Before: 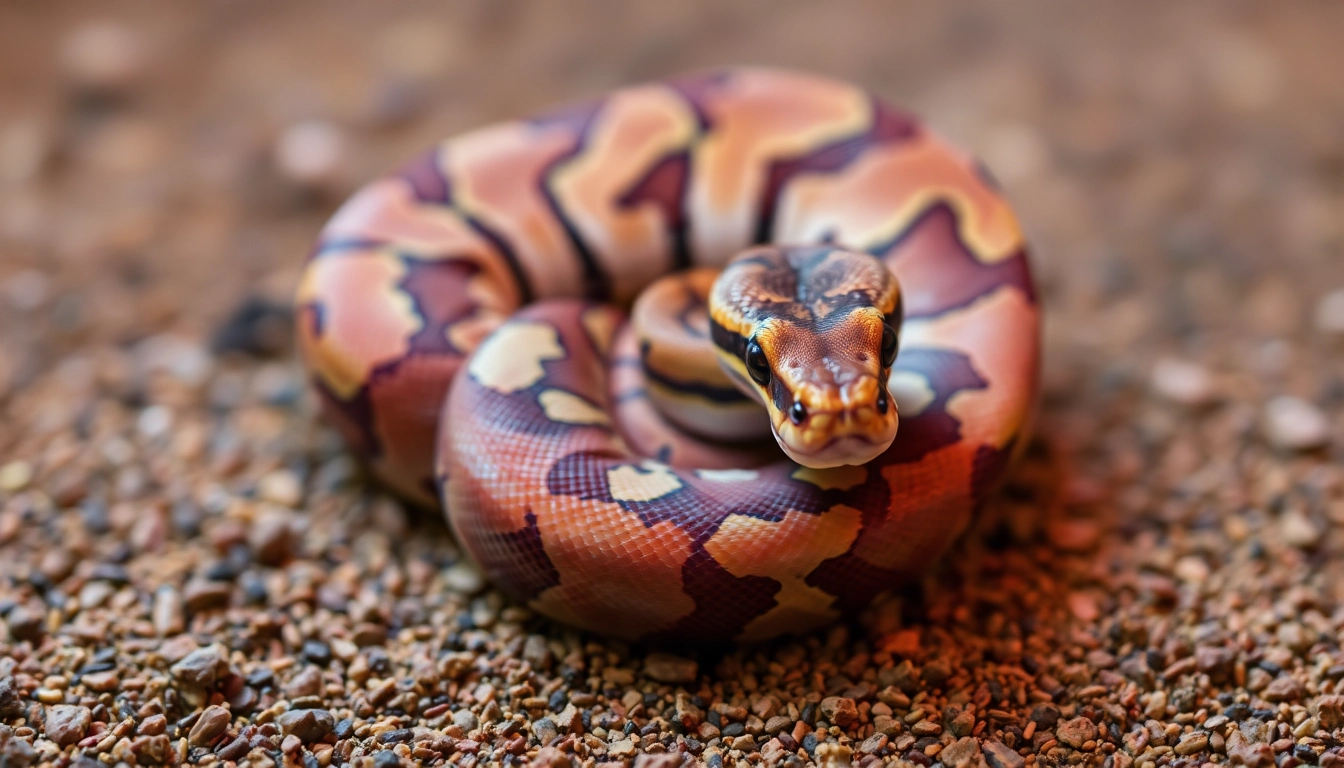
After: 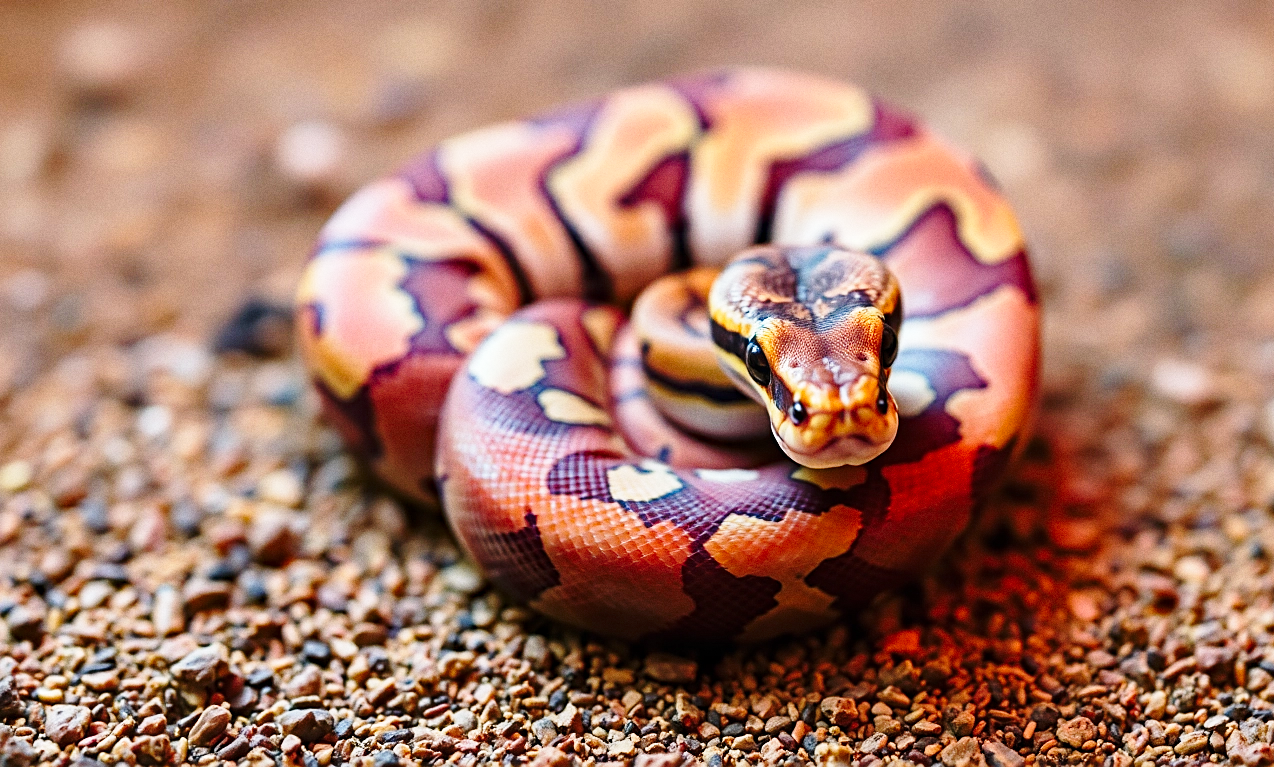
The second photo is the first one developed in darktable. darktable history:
sharpen: on, module defaults
base curve: curves: ch0 [(0, 0) (0.028, 0.03) (0.121, 0.232) (0.46, 0.748) (0.859, 0.968) (1, 1)], preserve colors none
crop and rotate: right 5.167%
color balance: input saturation 99%
bloom: size 3%, threshold 100%, strength 0%
haze removal: compatibility mode true, adaptive false
grain: coarseness 7.08 ISO, strength 21.67%, mid-tones bias 59.58%
